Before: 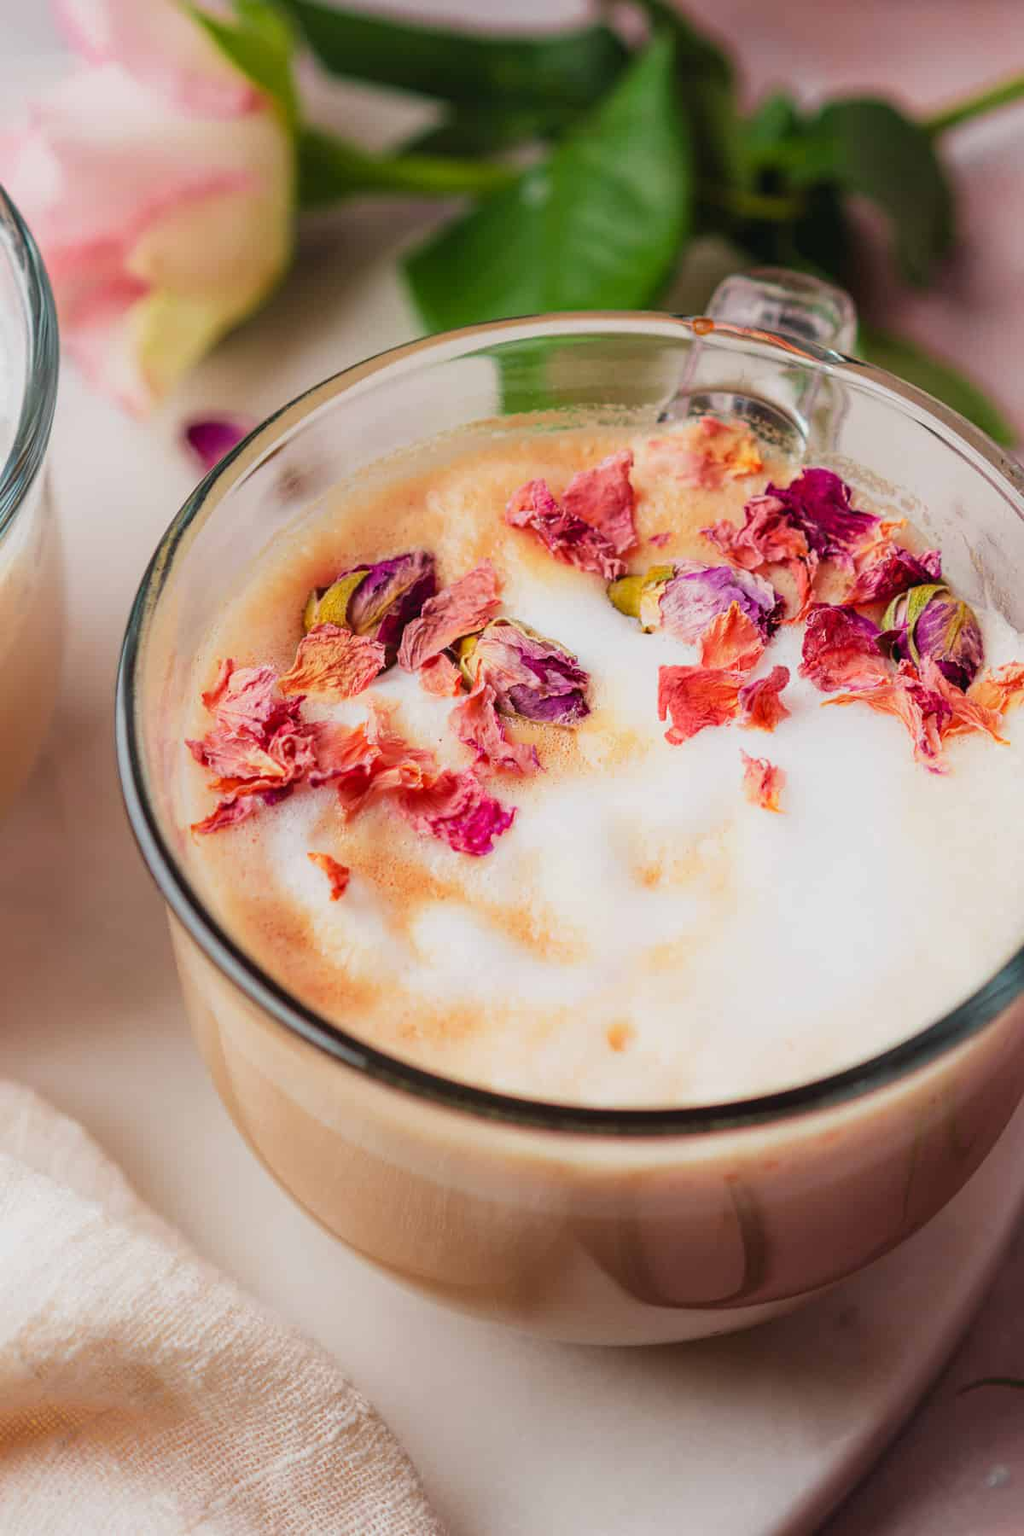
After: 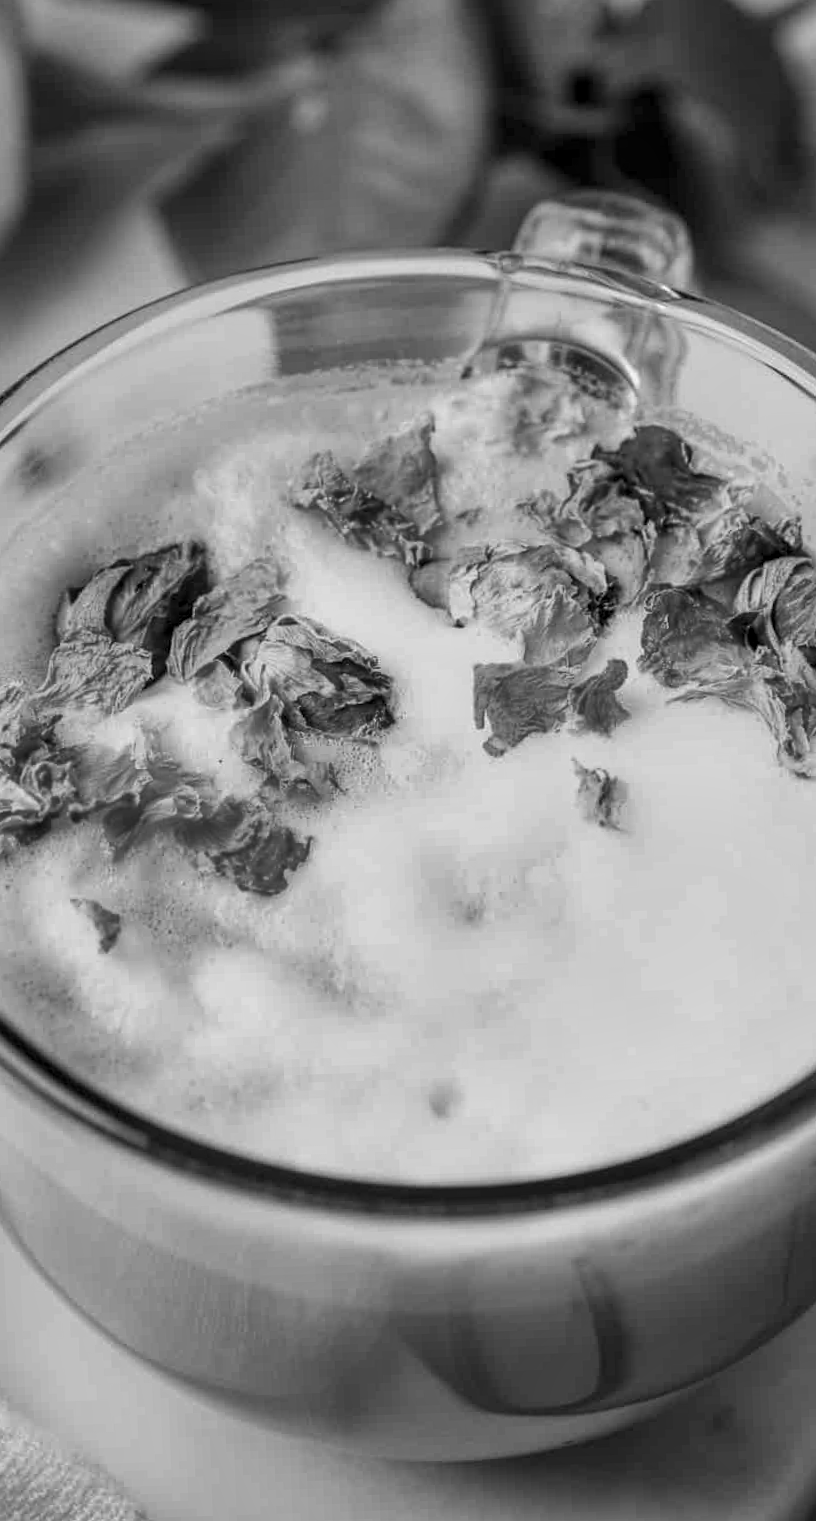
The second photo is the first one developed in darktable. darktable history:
crop and rotate: left 24.034%, top 2.838%, right 6.406%, bottom 6.299%
rotate and perspective: rotation -2.12°, lens shift (vertical) 0.009, lens shift (horizontal) -0.008, automatic cropping original format, crop left 0.036, crop right 0.964, crop top 0.05, crop bottom 0.959
monochrome: on, module defaults
shadows and highlights: shadows 43.71, white point adjustment -1.46, soften with gaussian
local contrast: detail 130%
